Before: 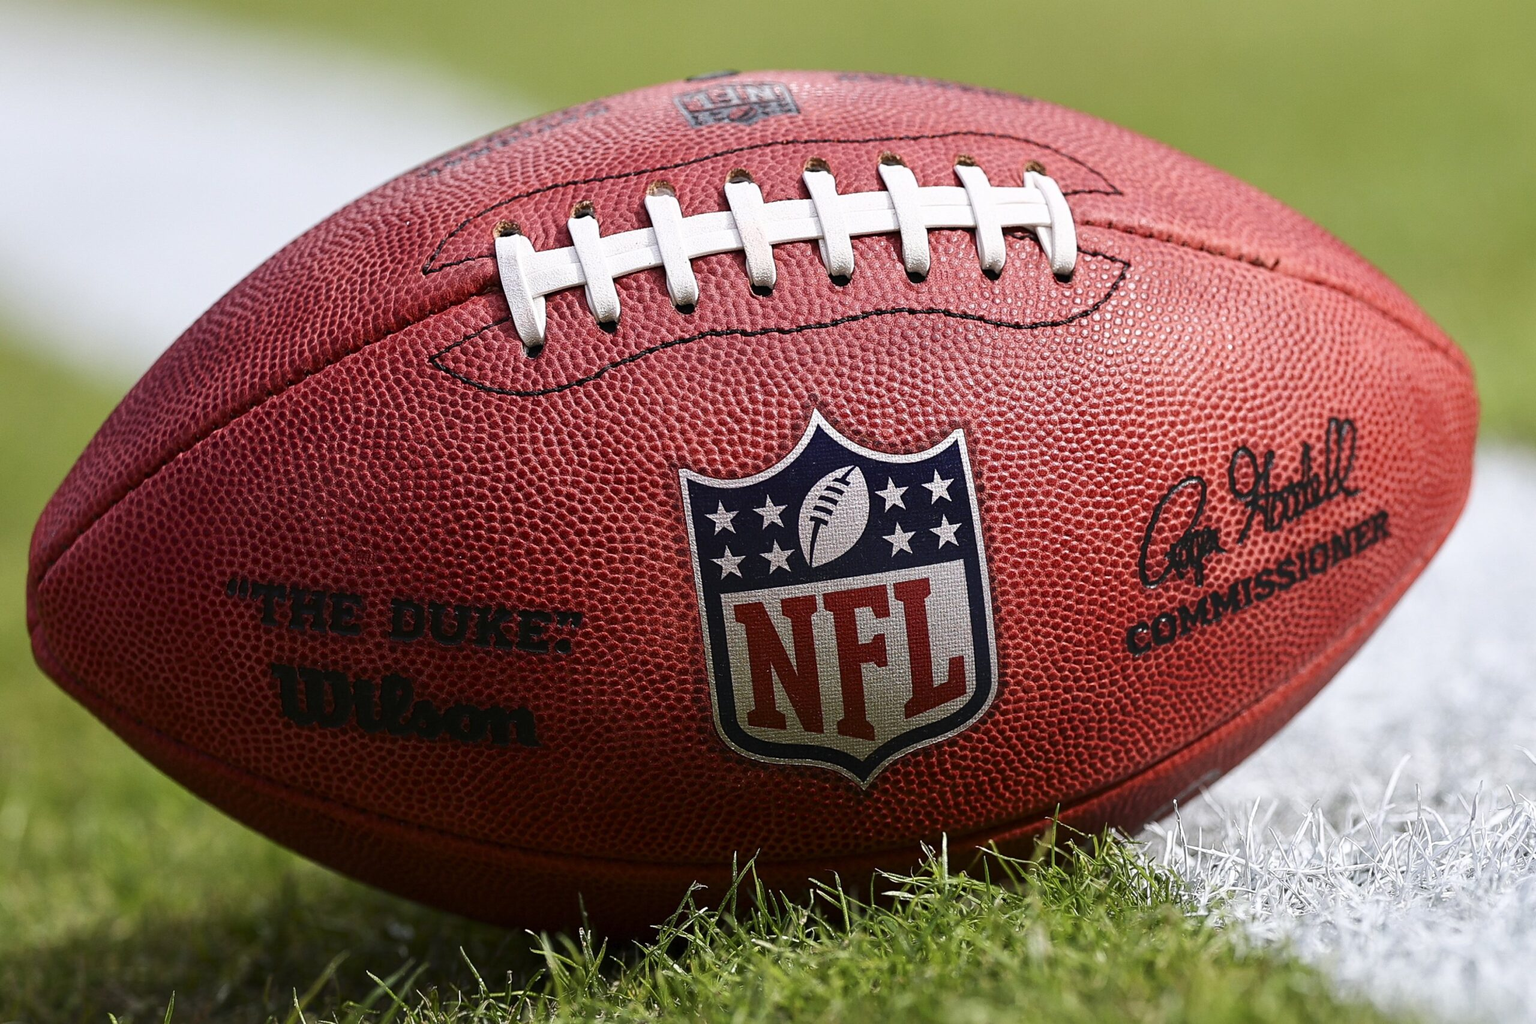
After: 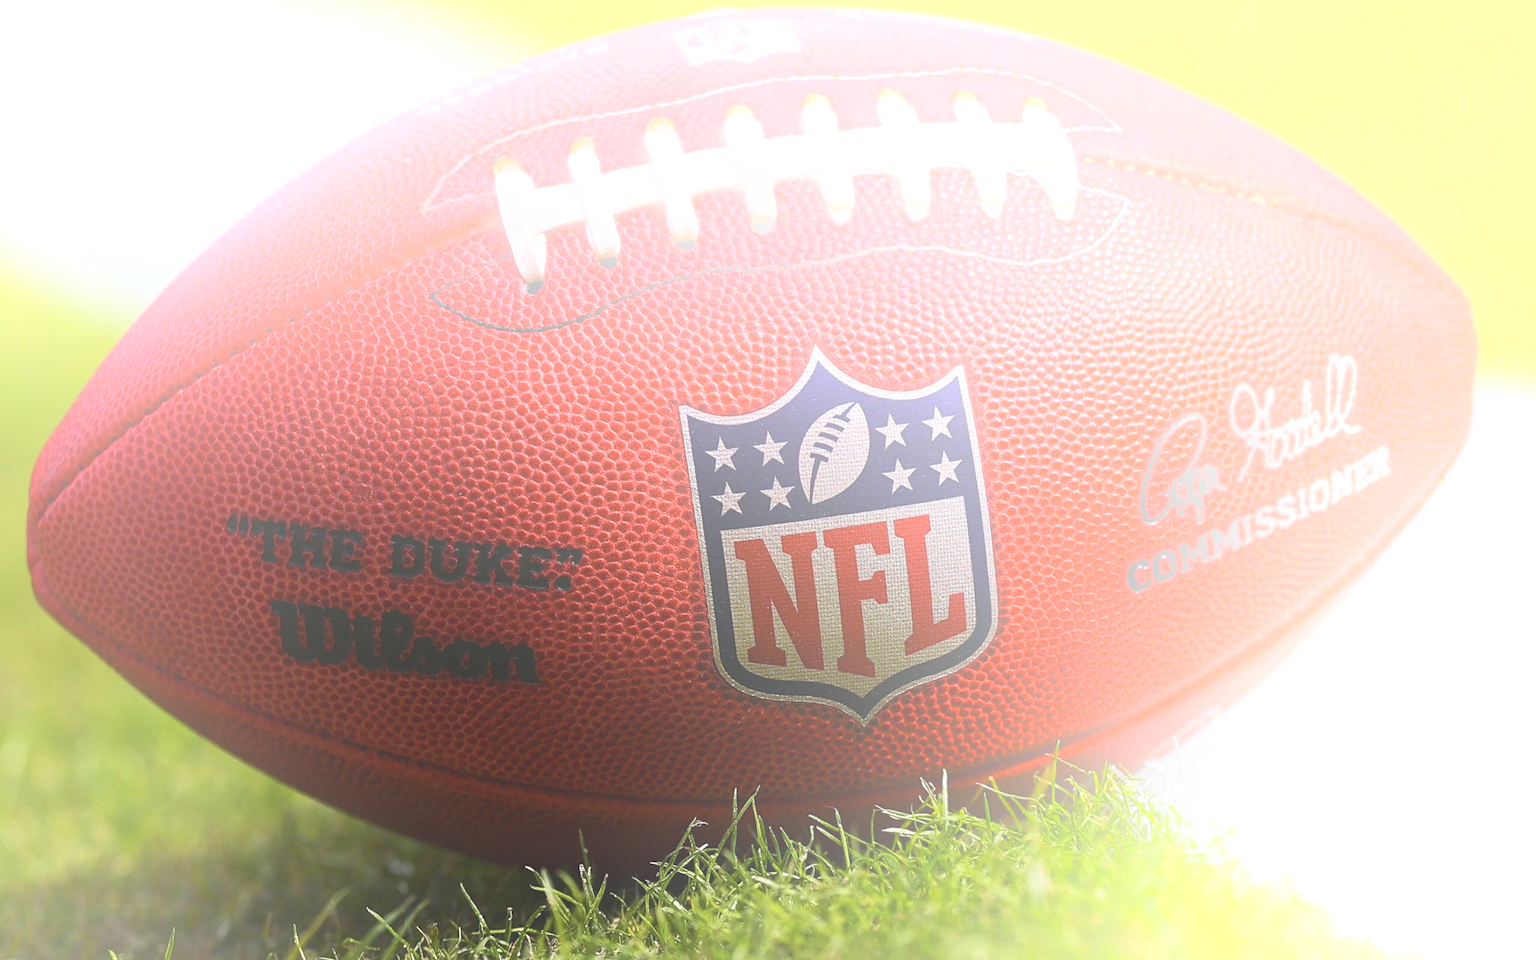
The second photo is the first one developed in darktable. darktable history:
base curve: curves: ch0 [(0, 0) (0.688, 0.865) (1, 1)], preserve colors none
crop and rotate: top 6.25%
bloom: size 70%, threshold 25%, strength 70%
